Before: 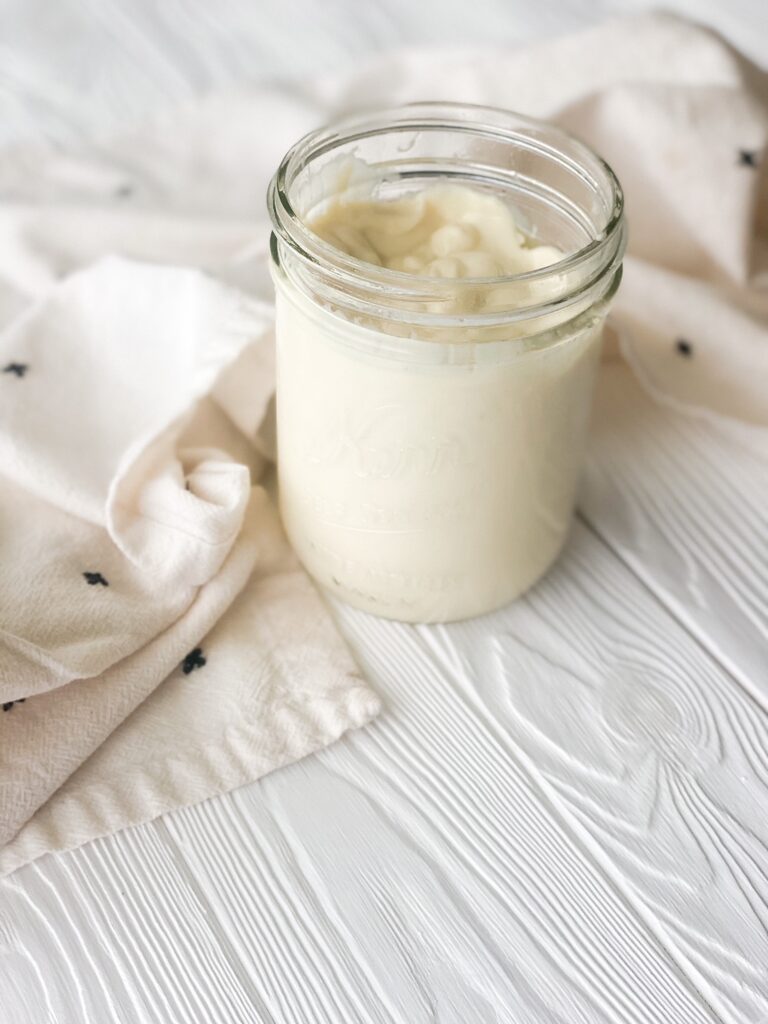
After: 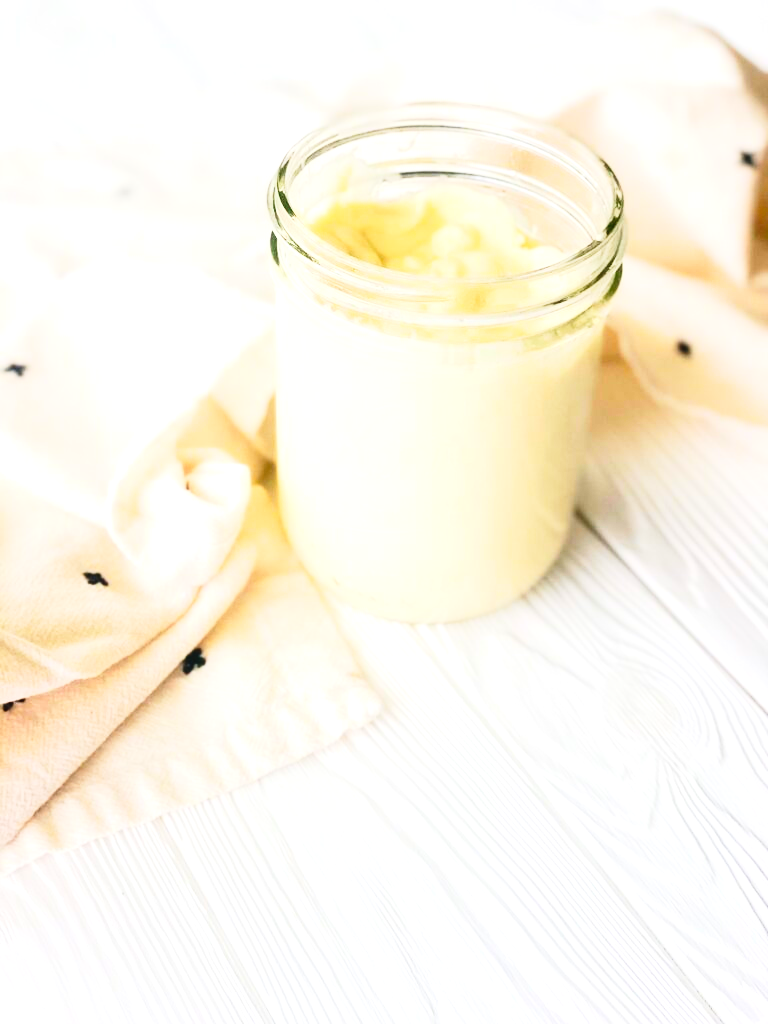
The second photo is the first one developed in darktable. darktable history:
contrast brightness saturation: contrast 0.26, brightness 0.018, saturation 0.872
tone curve: curves: ch0 [(0.001, 0.034) (0.115, 0.093) (0.251, 0.232) (0.382, 0.397) (0.652, 0.719) (0.802, 0.876) (1, 0.998)]; ch1 [(0, 0) (0.384, 0.324) (0.472, 0.466) (0.504, 0.5) (0.517, 0.533) (0.547, 0.564) (0.582, 0.628) (0.657, 0.727) (1, 1)]; ch2 [(0, 0) (0.278, 0.232) (0.5, 0.5) (0.531, 0.552) (0.61, 0.653) (1, 1)], preserve colors none
exposure: exposure 0.607 EV, compensate highlight preservation false
